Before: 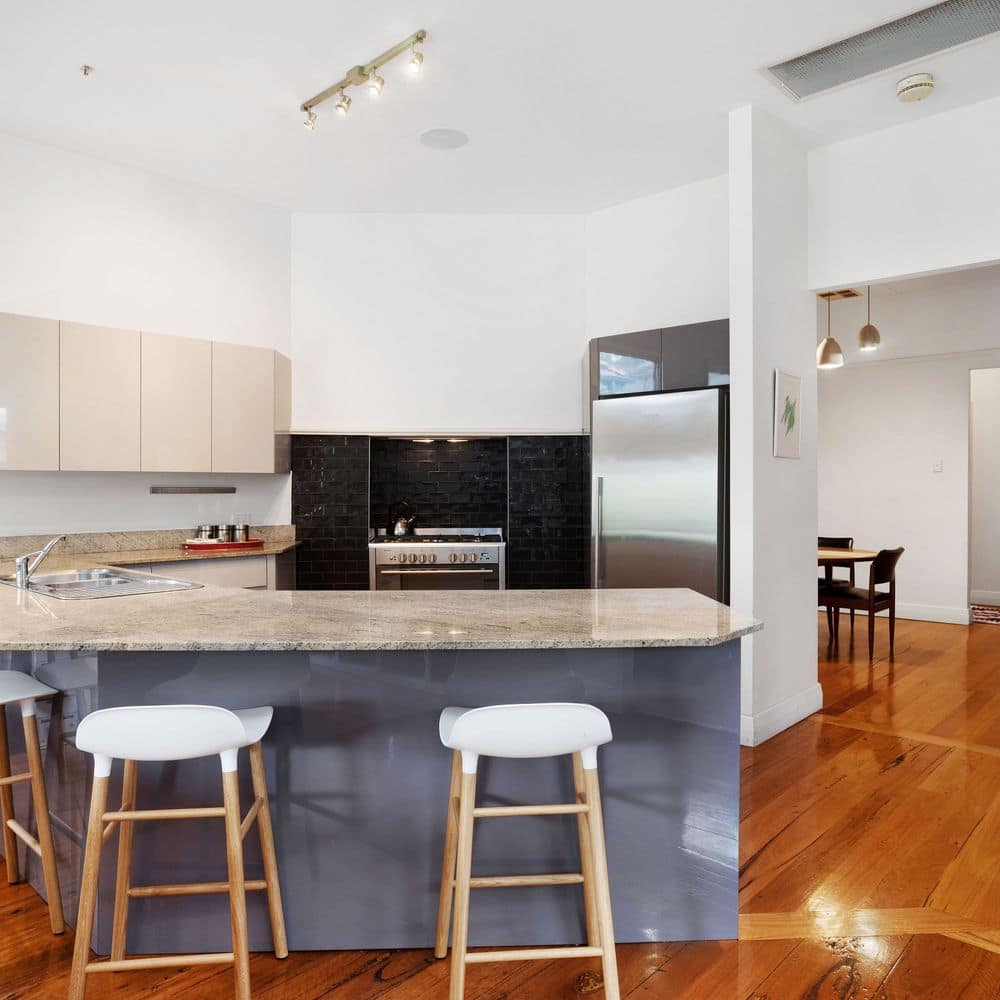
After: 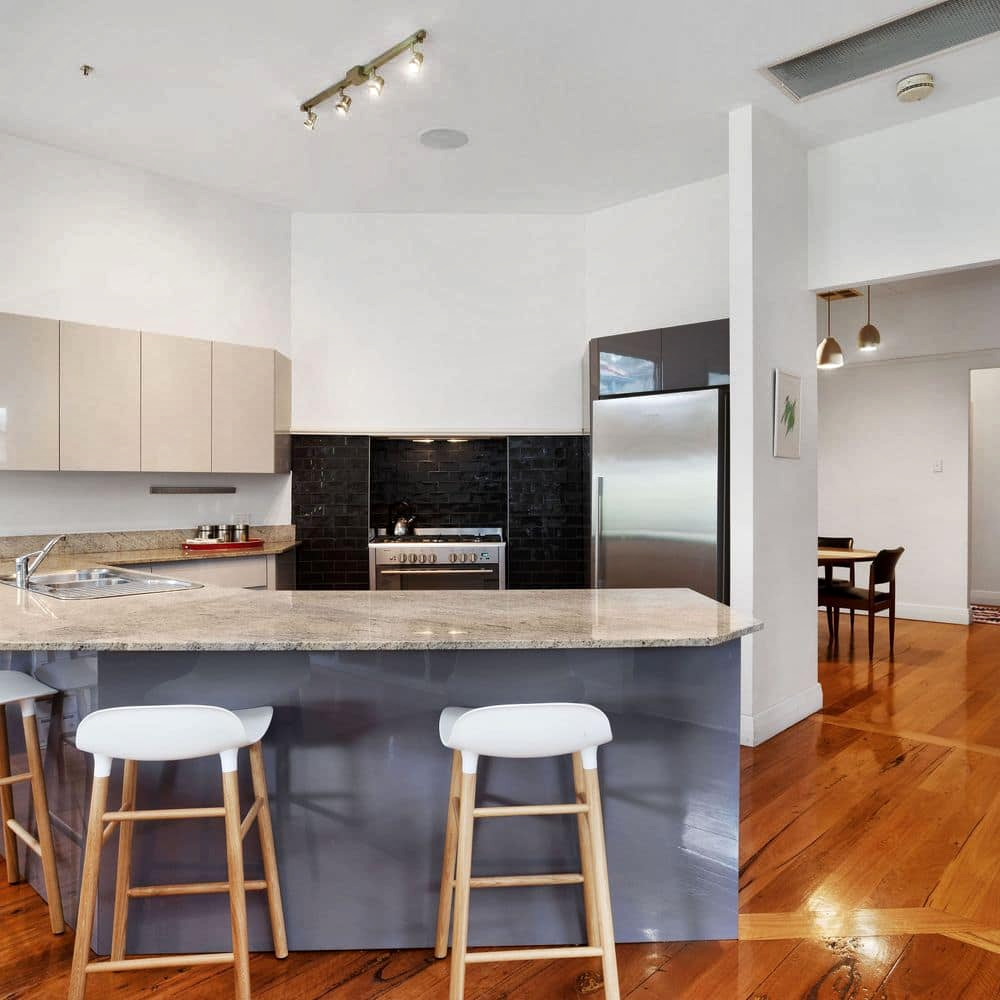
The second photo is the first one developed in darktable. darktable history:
local contrast: mode bilateral grid, contrast 20, coarseness 49, detail 120%, midtone range 0.2
shadows and highlights: radius 132.72, soften with gaussian
